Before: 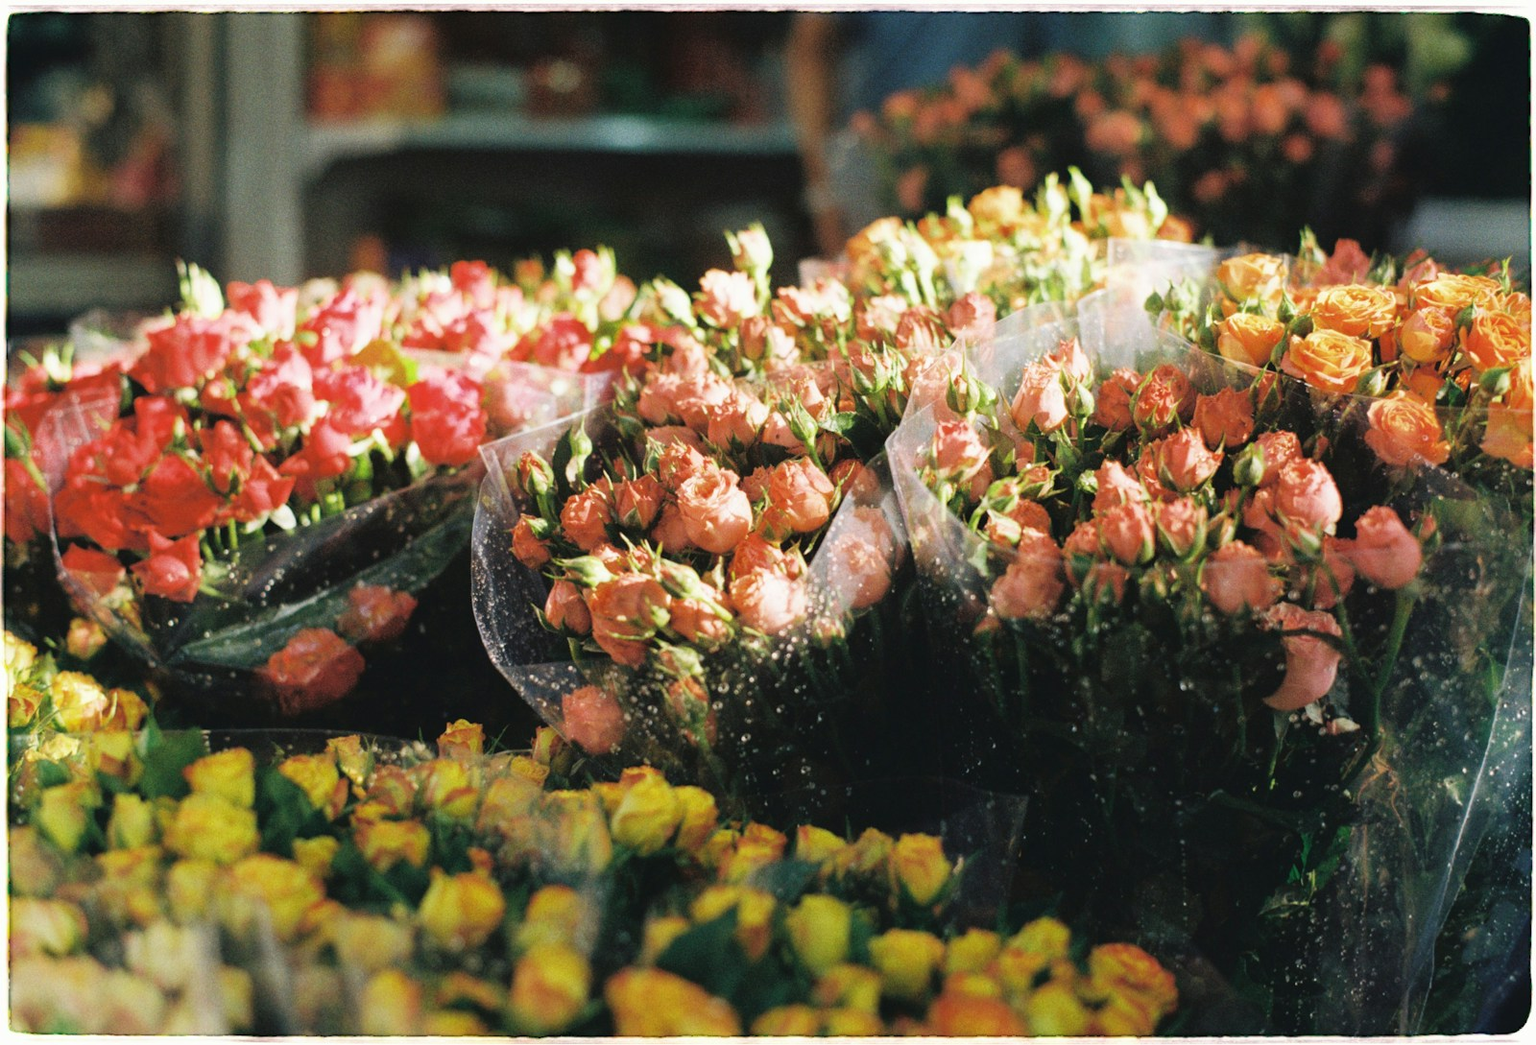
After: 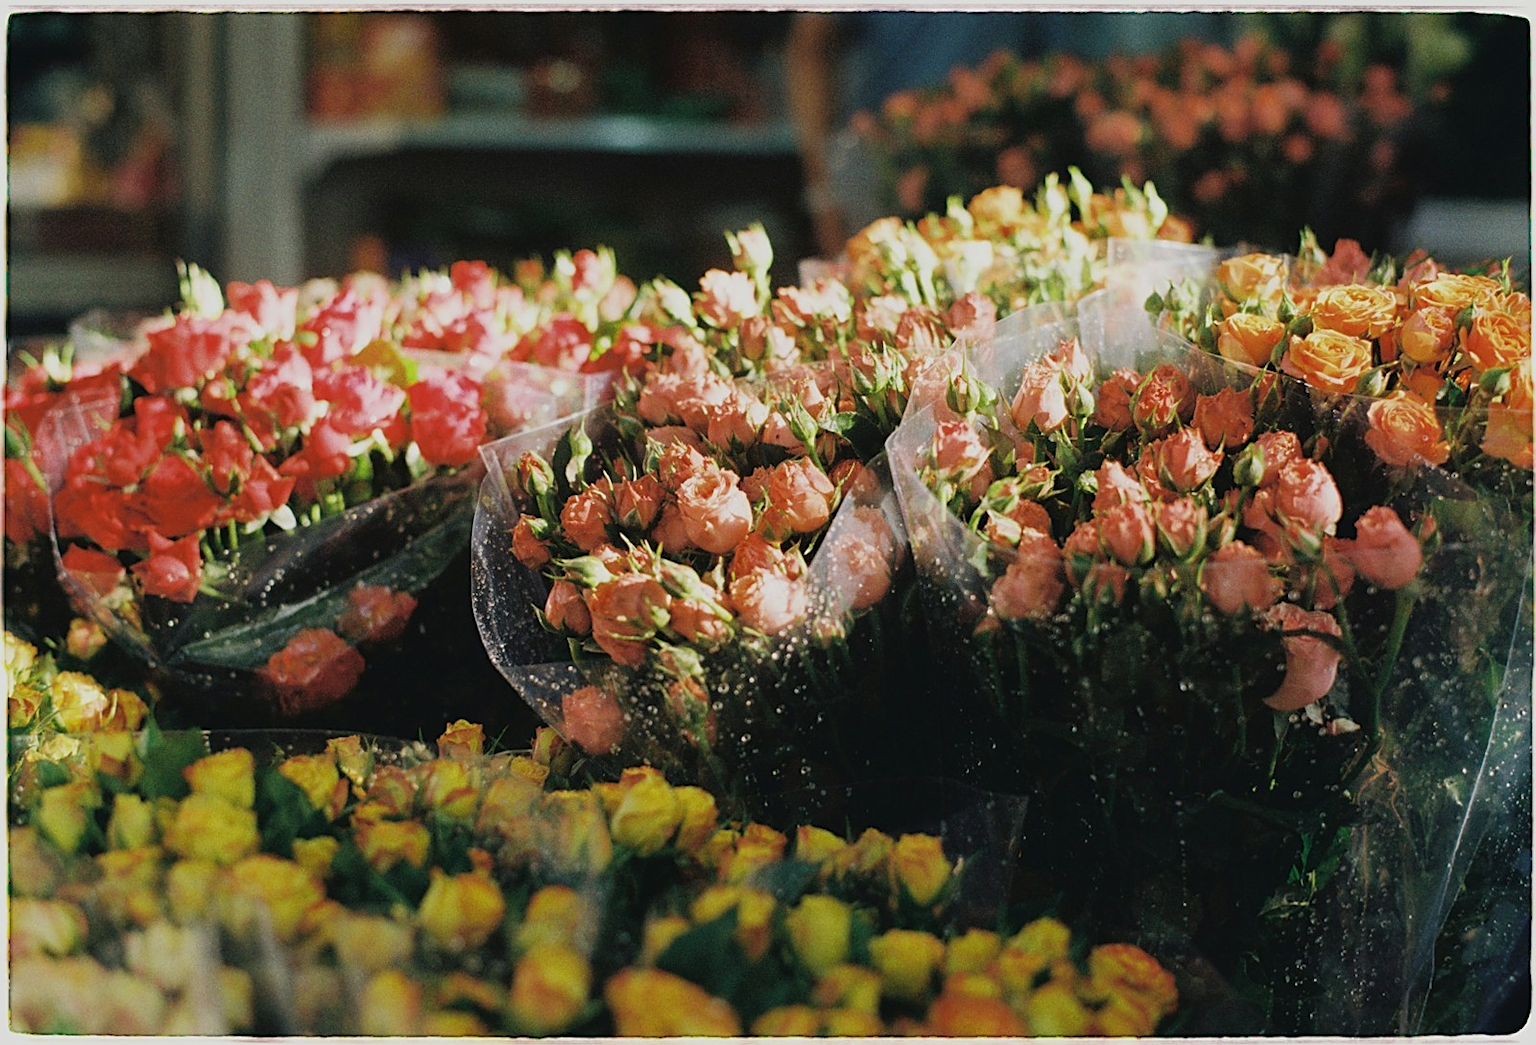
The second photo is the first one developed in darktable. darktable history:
sharpen: on, module defaults
exposure: exposure -0.454 EV, compensate highlight preservation false
